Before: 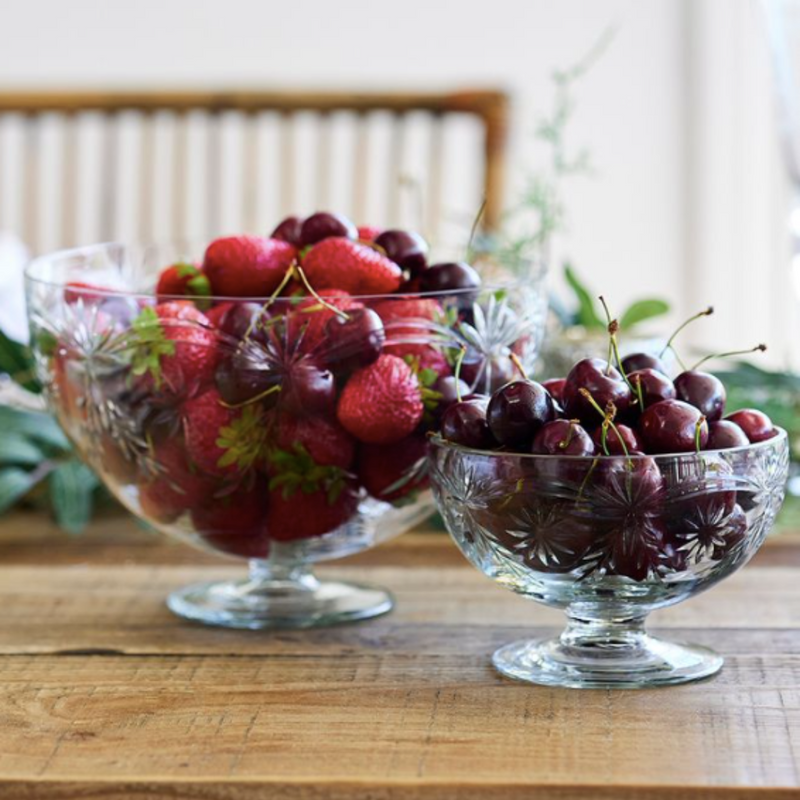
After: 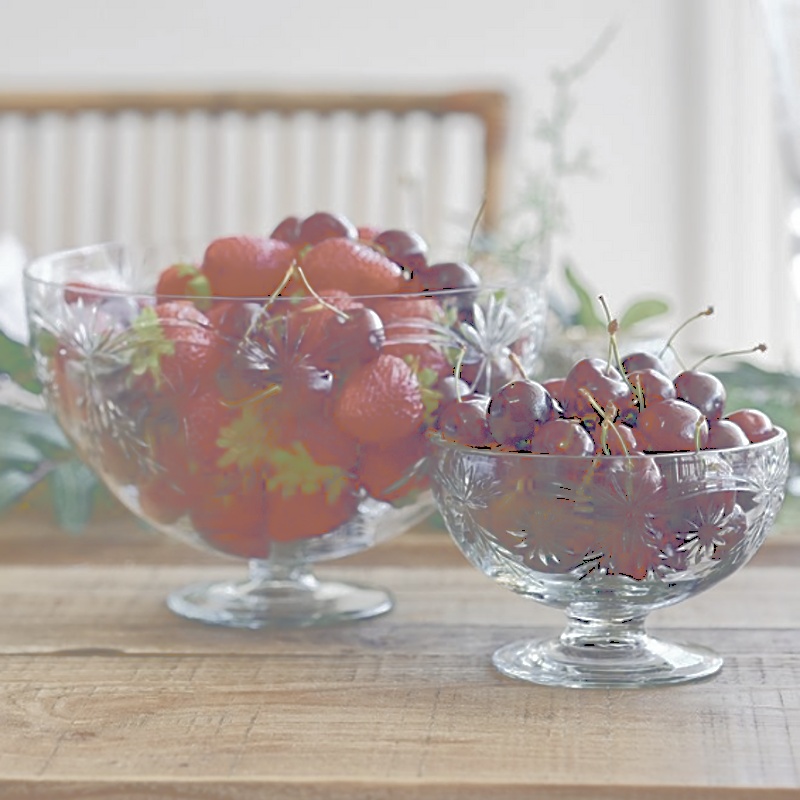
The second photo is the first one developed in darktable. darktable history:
contrast brightness saturation: contrast 0.073
sharpen: on, module defaults
color balance rgb: shadows lift › chroma 3.136%, shadows lift › hue 279.13°, power › hue 328.48°, perceptual saturation grading › global saturation -0.117%, global vibrance 33.607%
tone curve: curves: ch0 [(0, 0) (0.003, 0.453) (0.011, 0.457) (0.025, 0.457) (0.044, 0.463) (0.069, 0.464) (0.1, 0.471) (0.136, 0.475) (0.177, 0.481) (0.224, 0.486) (0.277, 0.496) (0.335, 0.515) (0.399, 0.544) (0.468, 0.577) (0.543, 0.621) (0.623, 0.67) (0.709, 0.73) (0.801, 0.788) (0.898, 0.848) (1, 1)]
color correction: highlights b* 0.04, saturation 0.348
